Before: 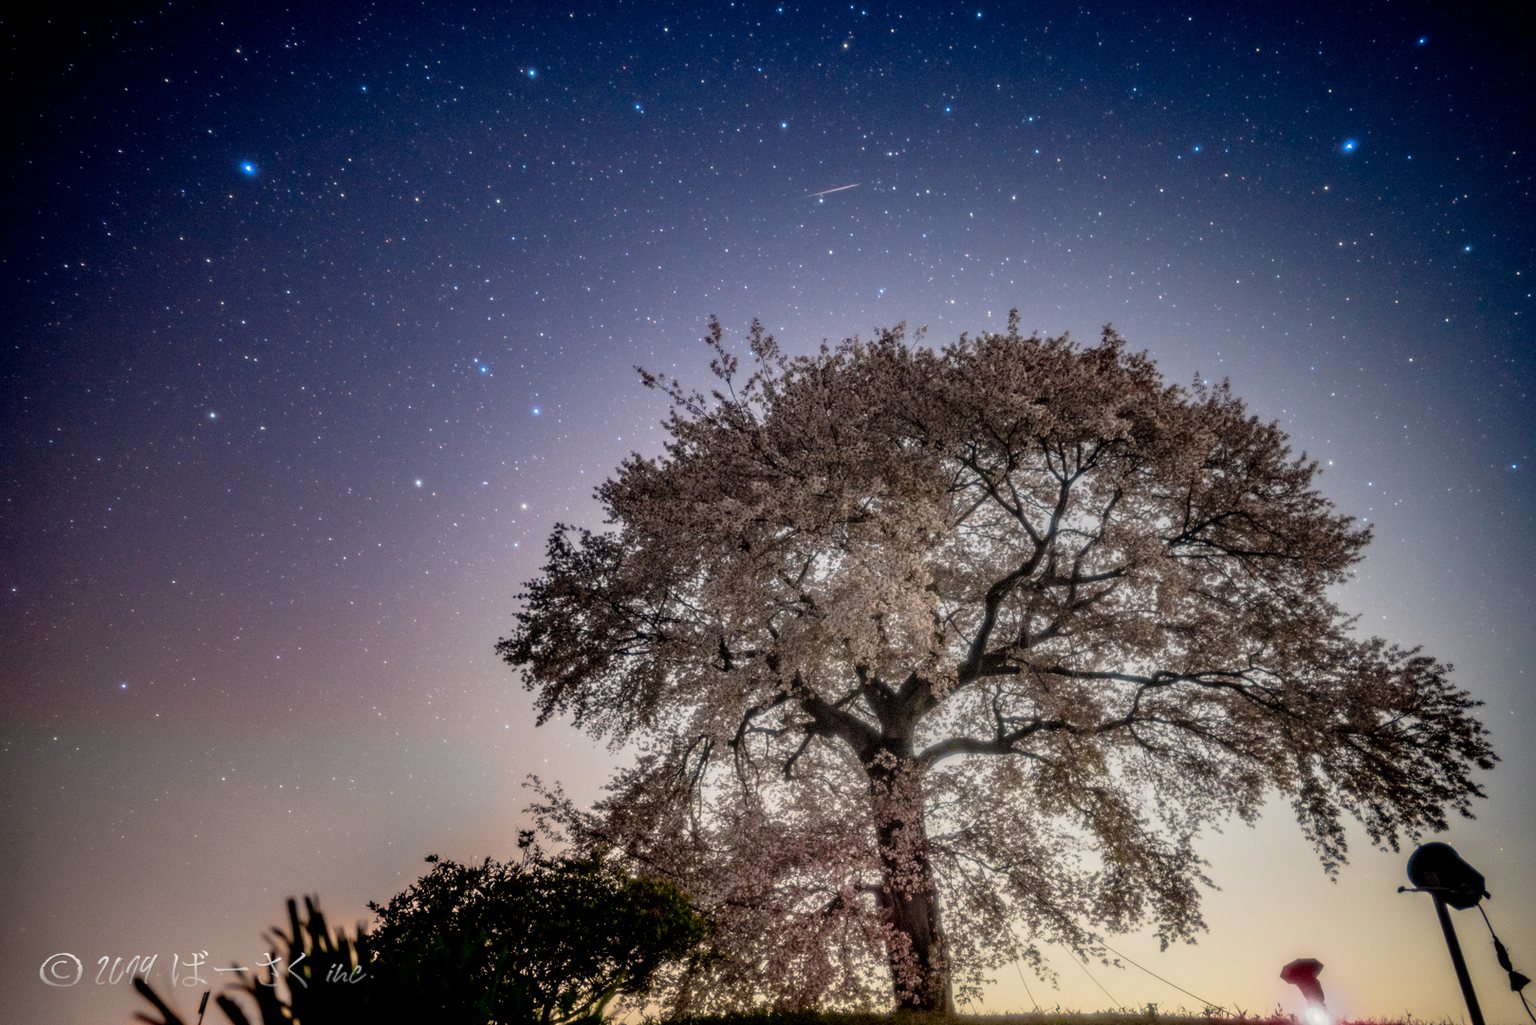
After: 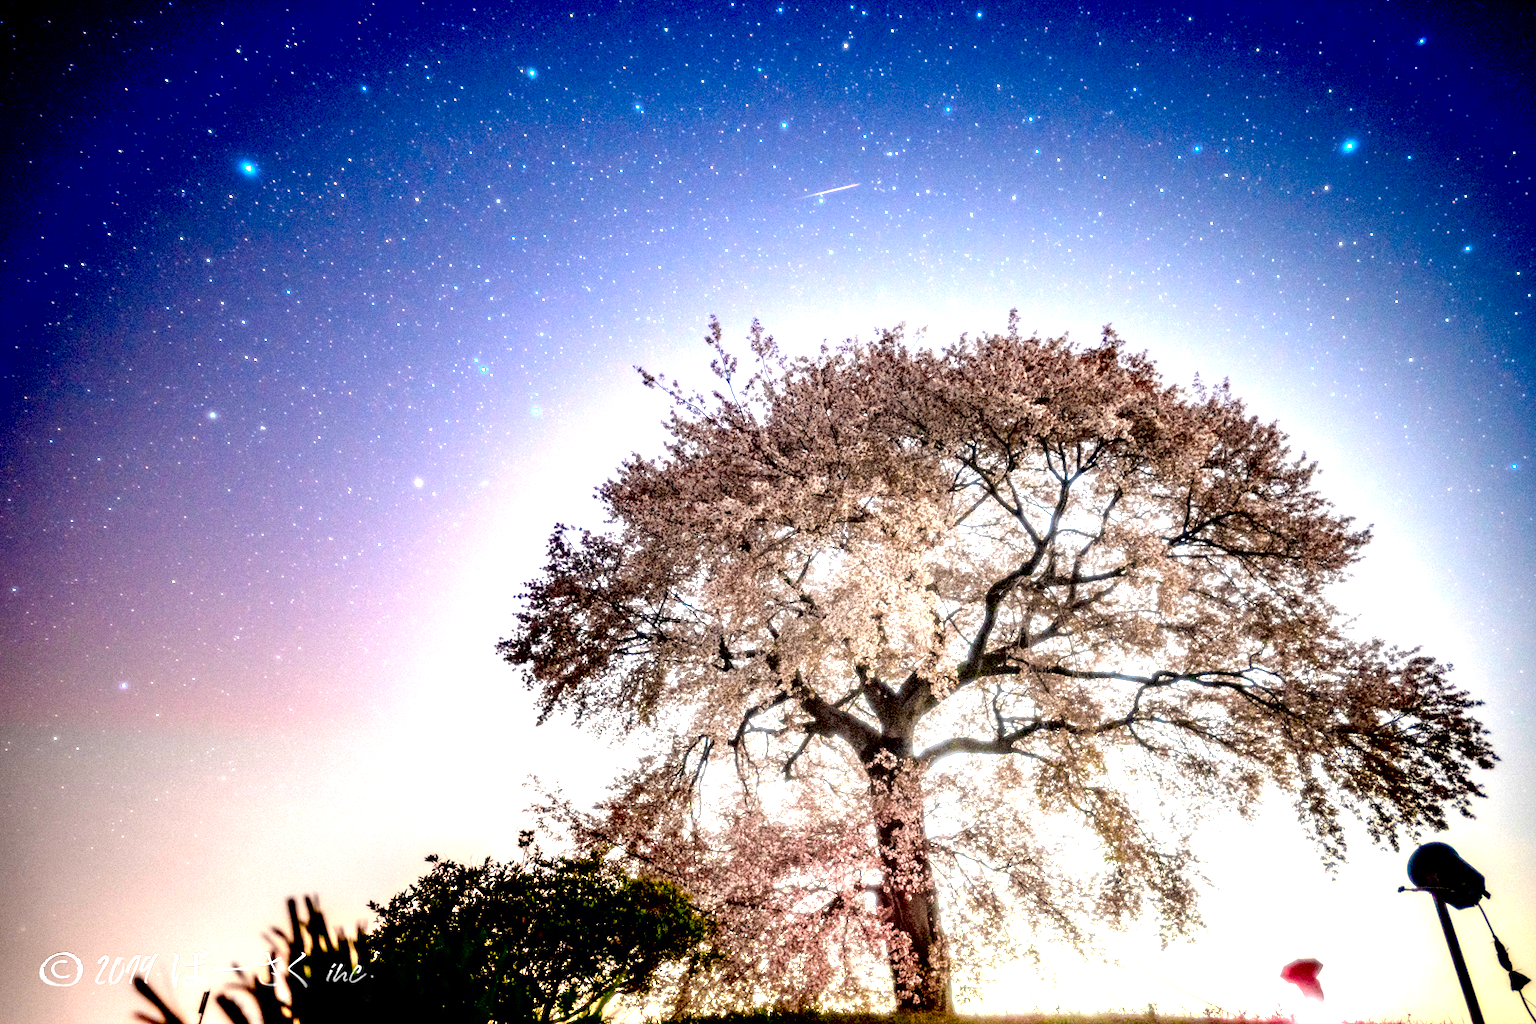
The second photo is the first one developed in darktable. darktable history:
contrast brightness saturation: saturation 0.13
exposure: black level correction 0.005, exposure 2.084 EV, compensate highlight preservation false
